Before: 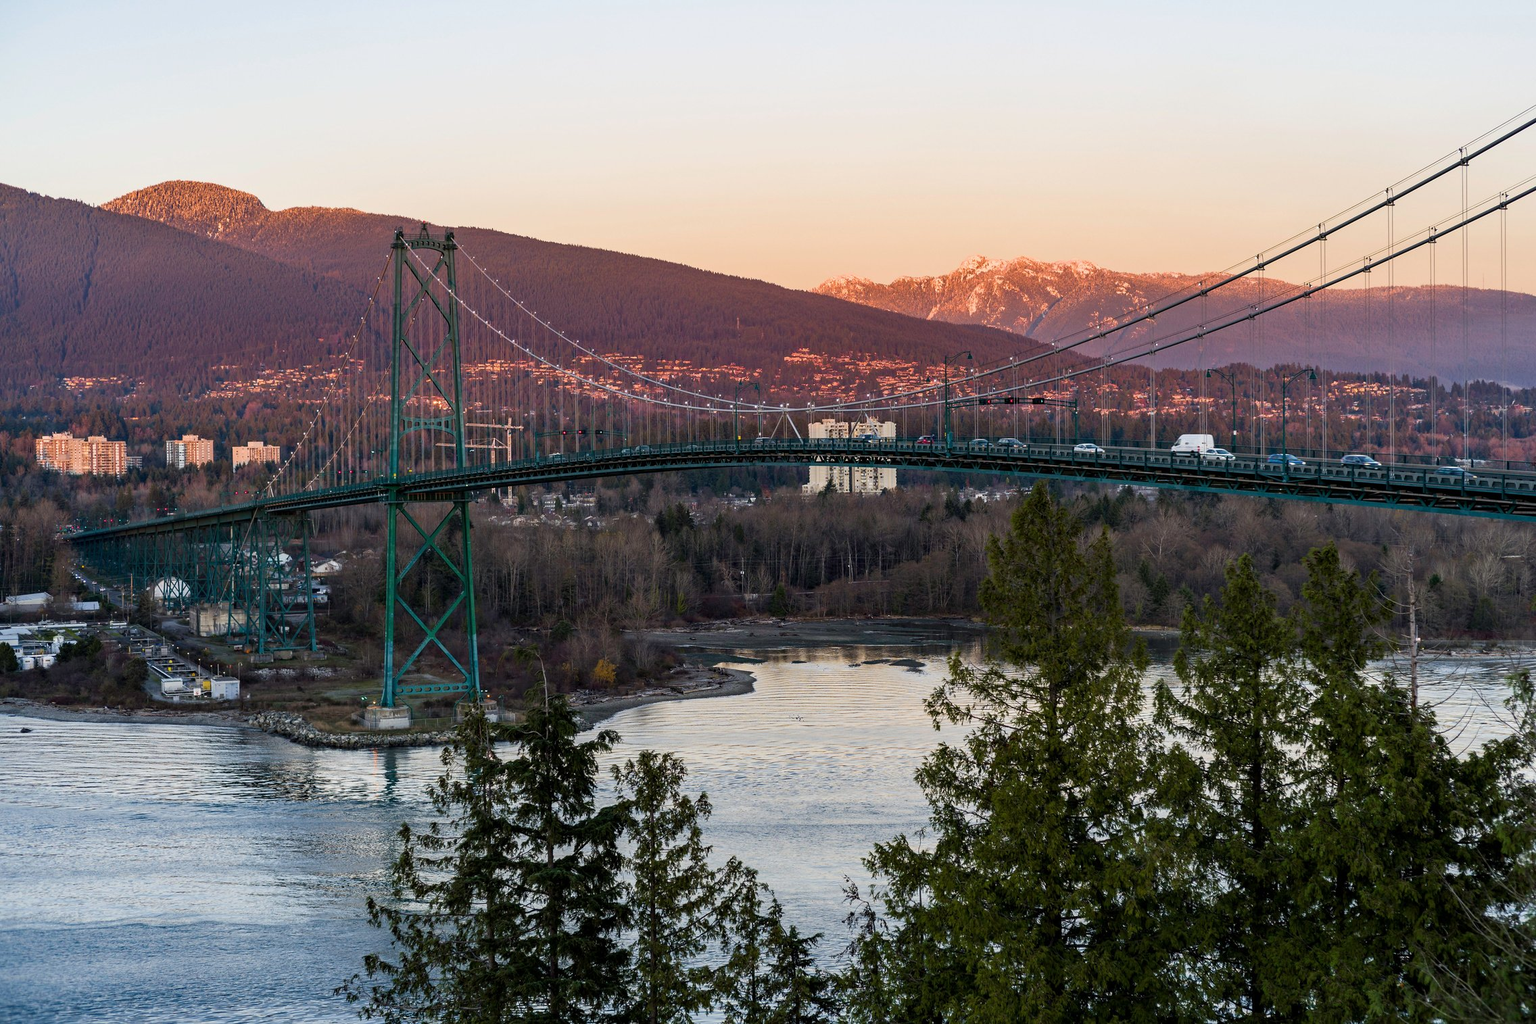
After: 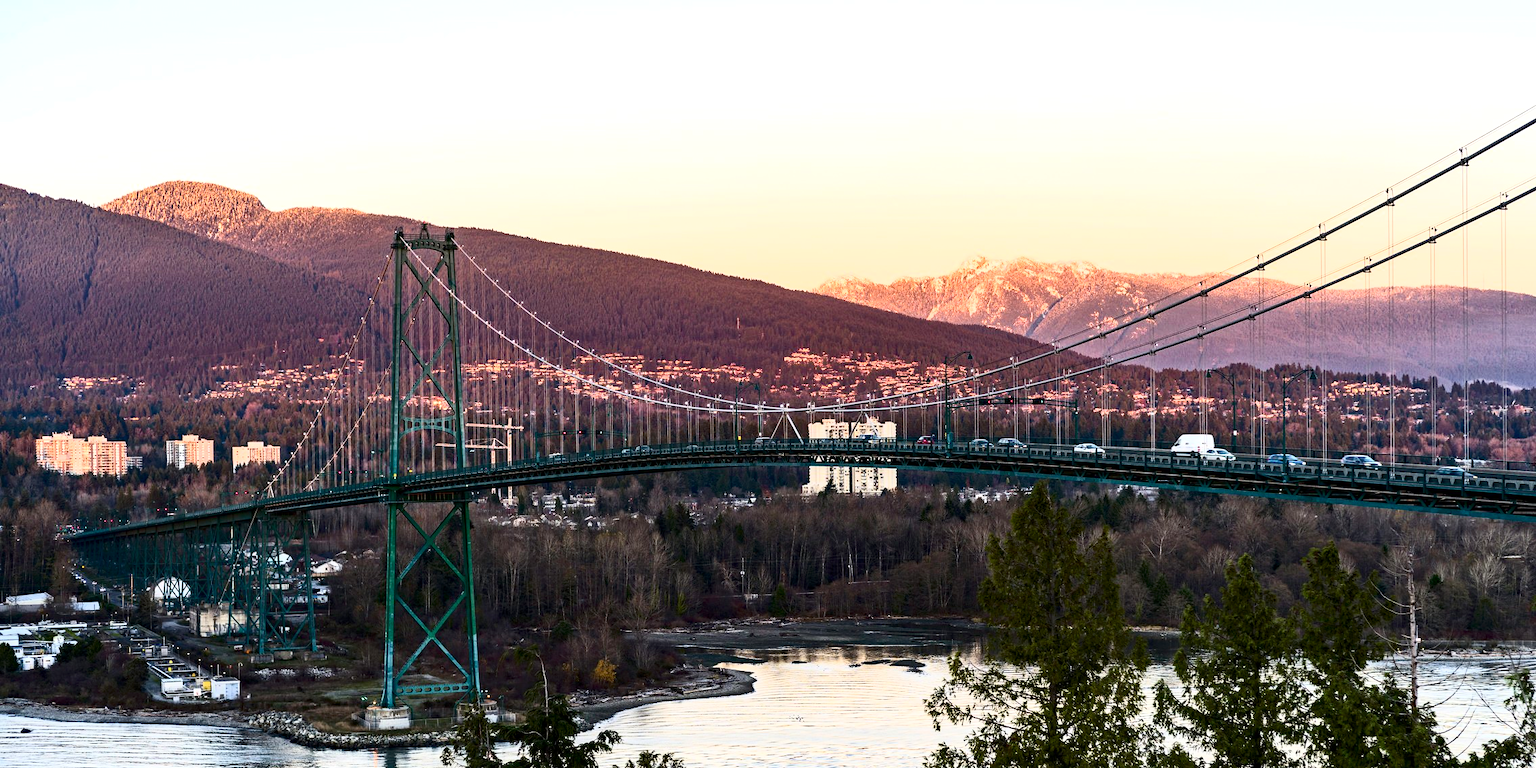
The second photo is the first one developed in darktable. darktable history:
contrast brightness saturation: contrast 0.389, brightness 0.105
crop: bottom 24.985%
exposure: black level correction 0.001, exposure 0.498 EV, compensate highlight preservation false
haze removal: compatibility mode true, adaptive false
